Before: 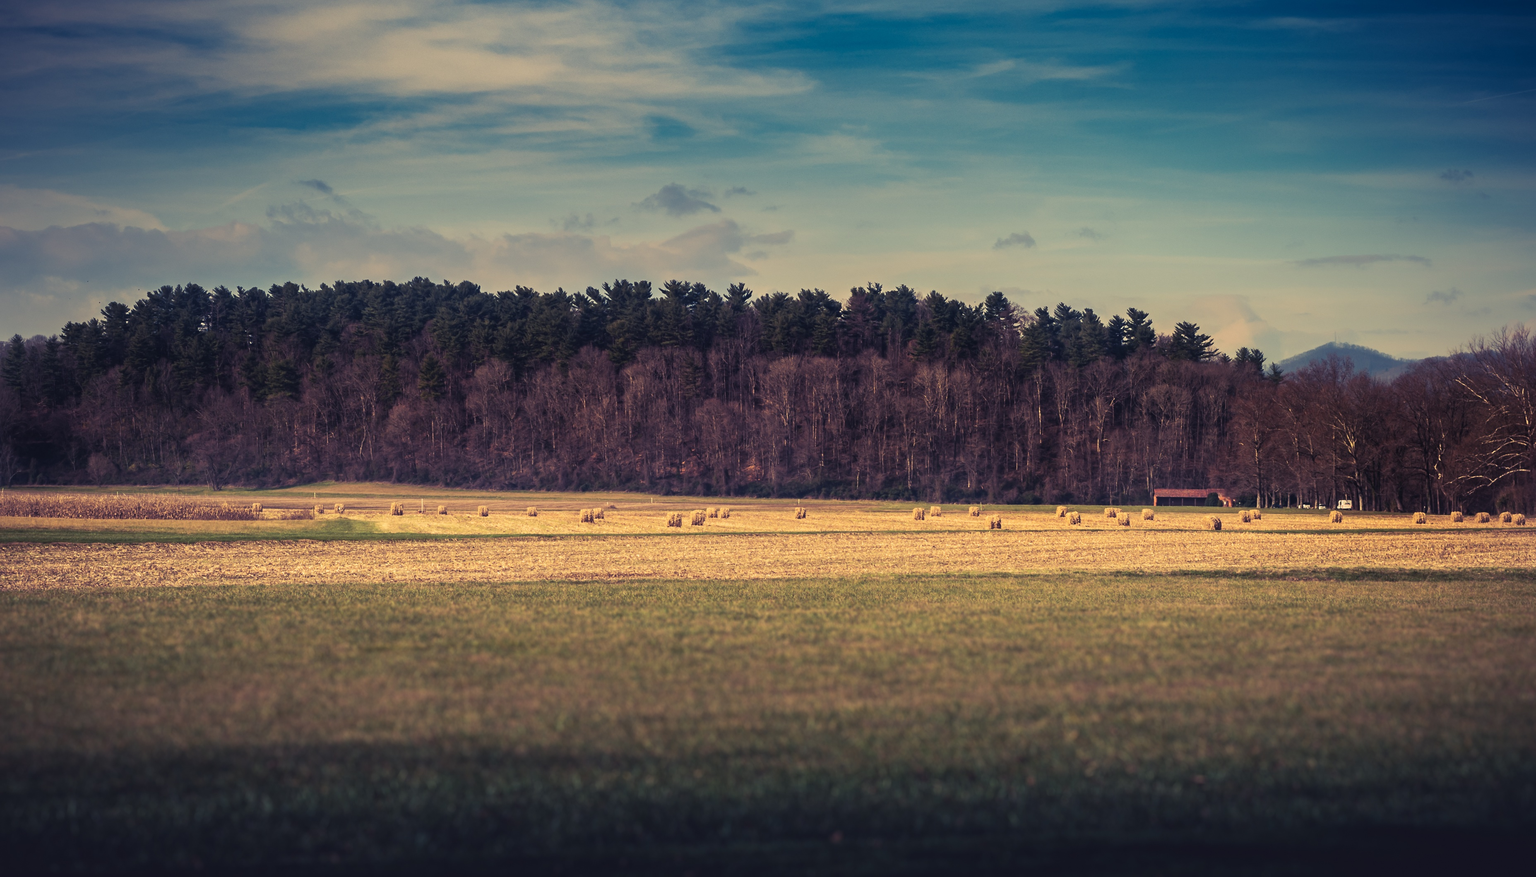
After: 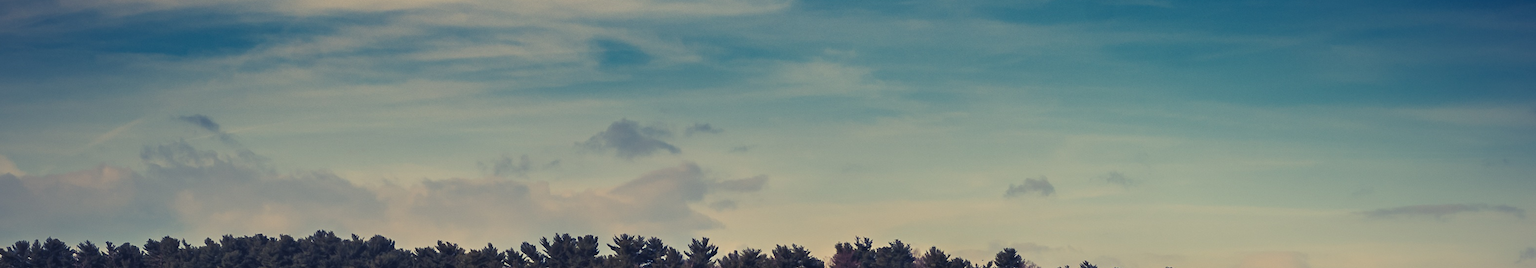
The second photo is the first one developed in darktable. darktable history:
crop and rotate: left 9.655%, top 9.497%, right 6.166%, bottom 64.771%
